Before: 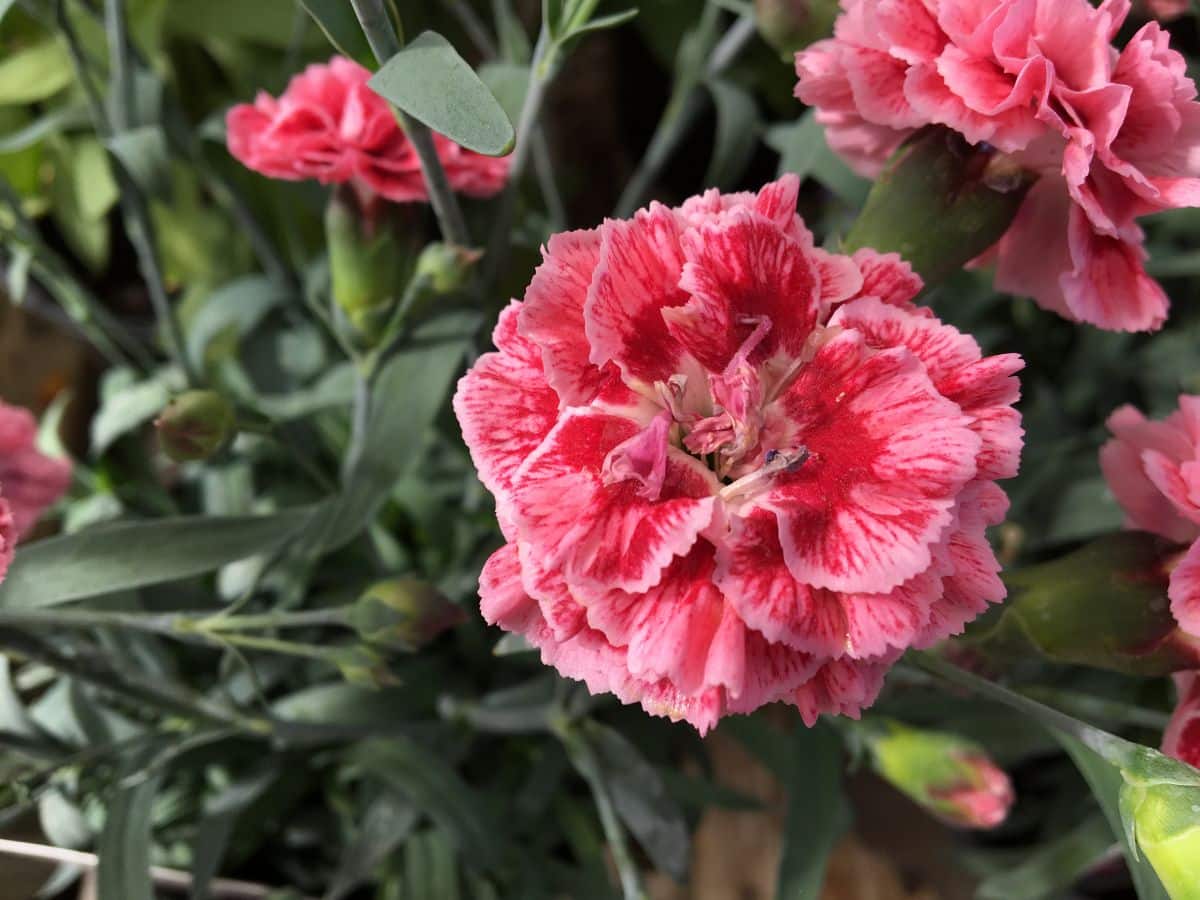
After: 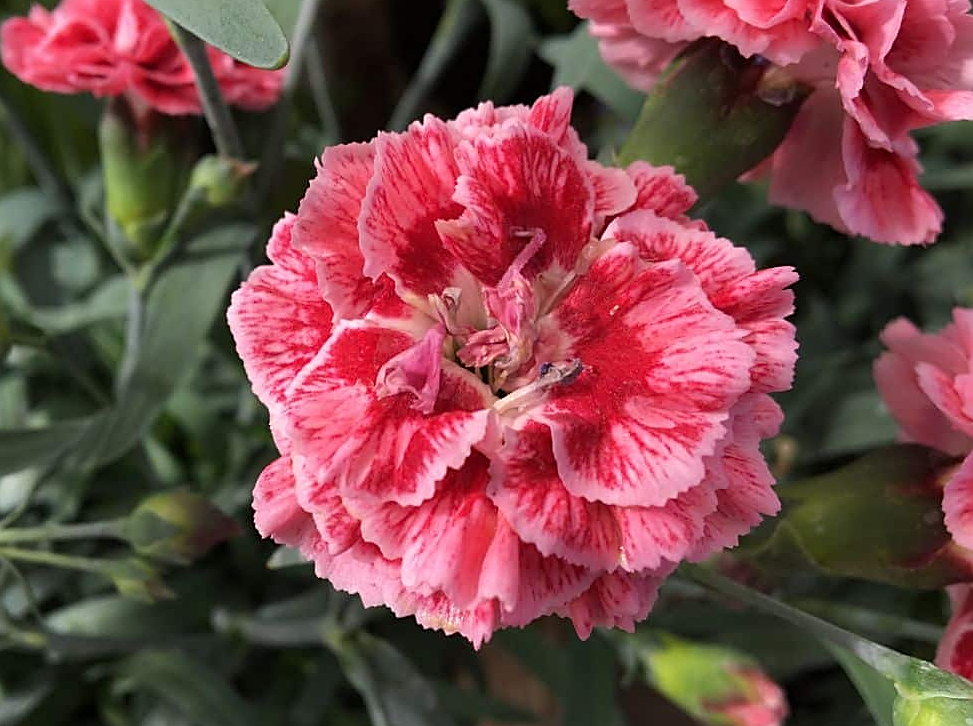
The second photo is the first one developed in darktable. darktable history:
crop: left 18.887%, top 9.709%, bottom 9.569%
sharpen: on, module defaults
